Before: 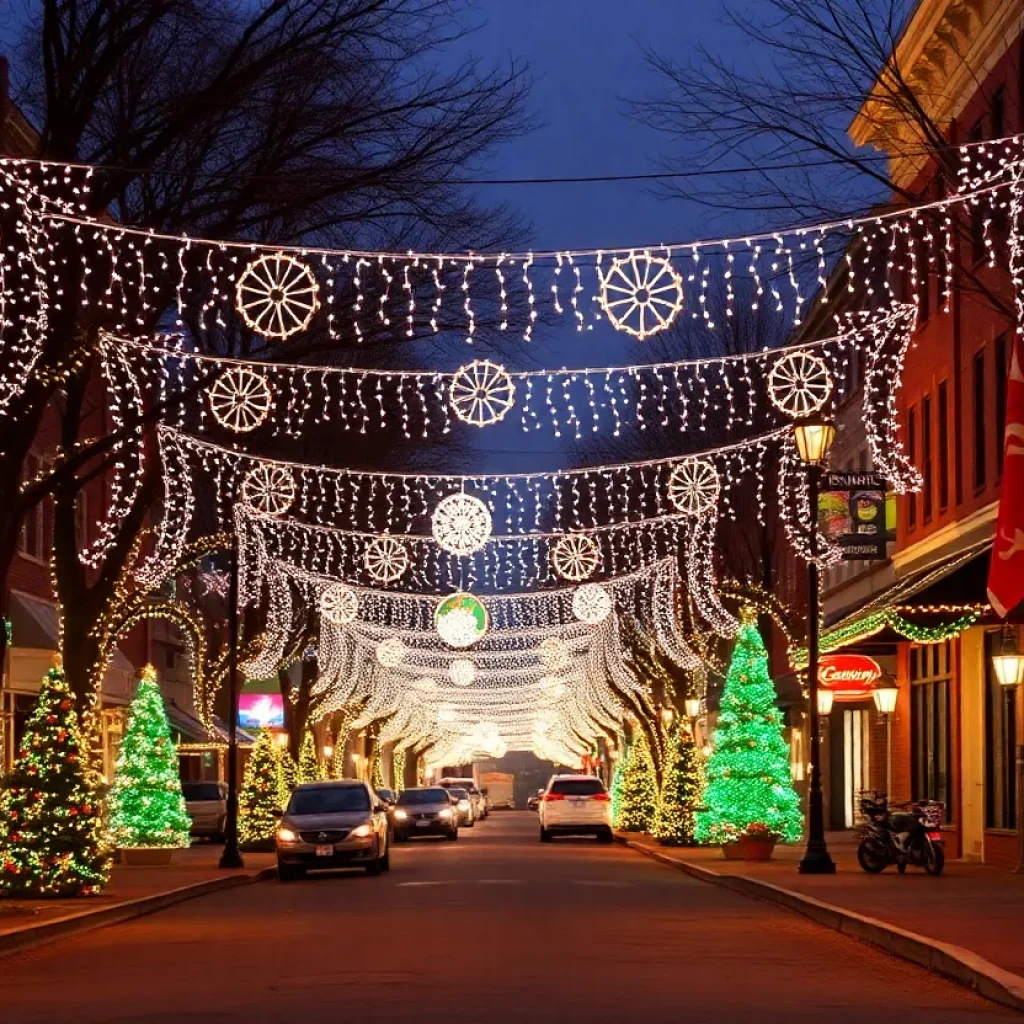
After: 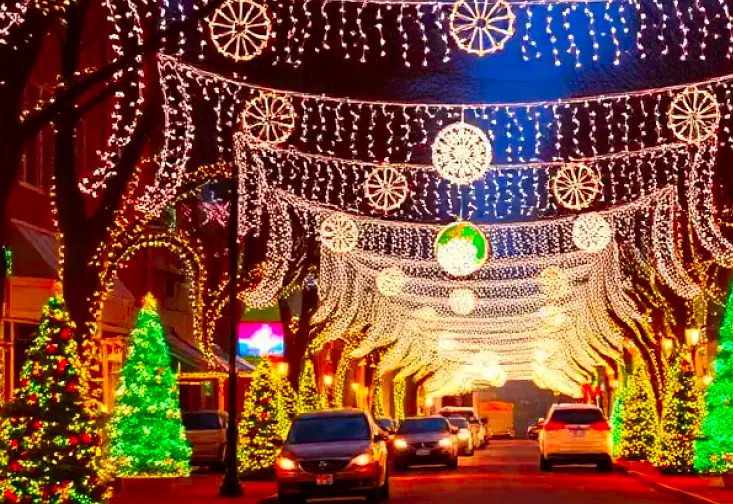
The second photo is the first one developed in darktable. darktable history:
color correction: highlights b* 0.01, saturation 2.15
crop: top 36.25%, right 28.329%, bottom 14.505%
